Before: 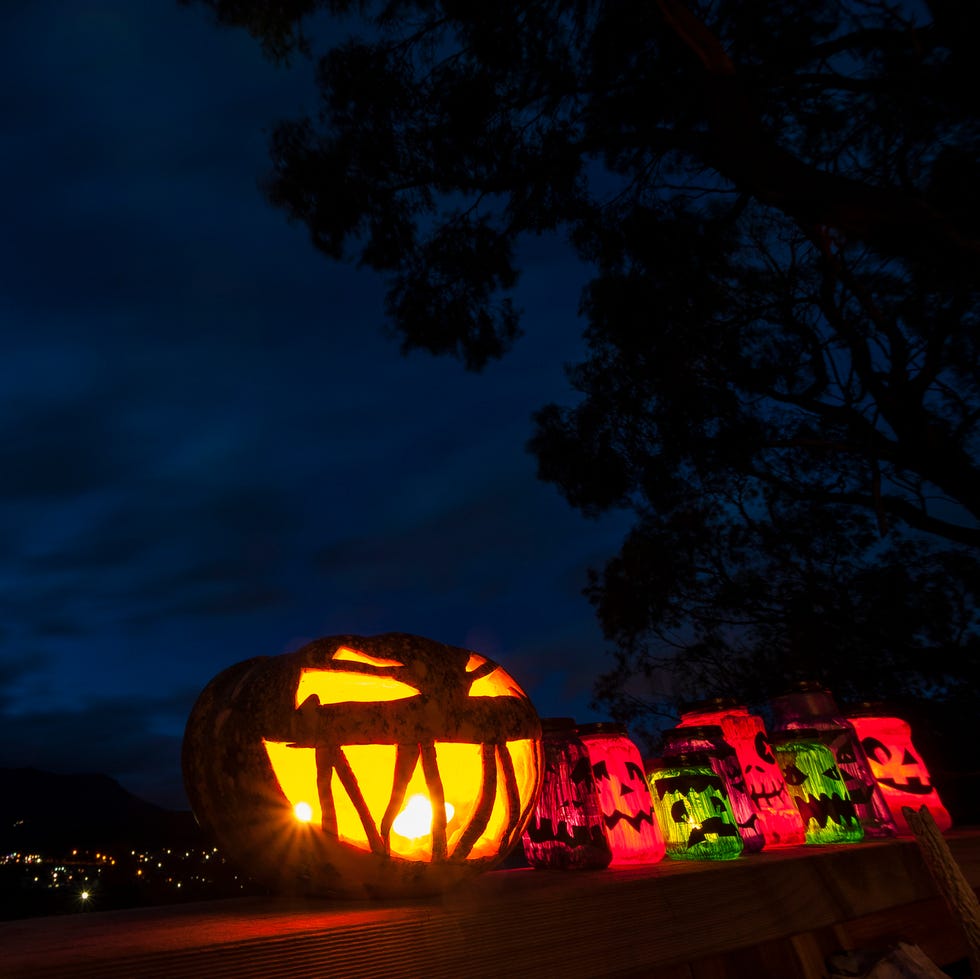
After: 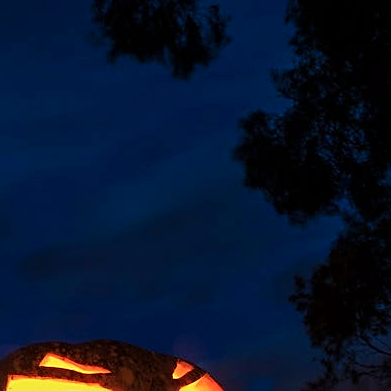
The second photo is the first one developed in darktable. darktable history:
crop: left 30%, top 30%, right 30%, bottom 30%
sharpen: on, module defaults
color calibration: x 0.37, y 0.382, temperature 4313.32 K
shadows and highlights: shadows 32, highlights -32, soften with gaussian
